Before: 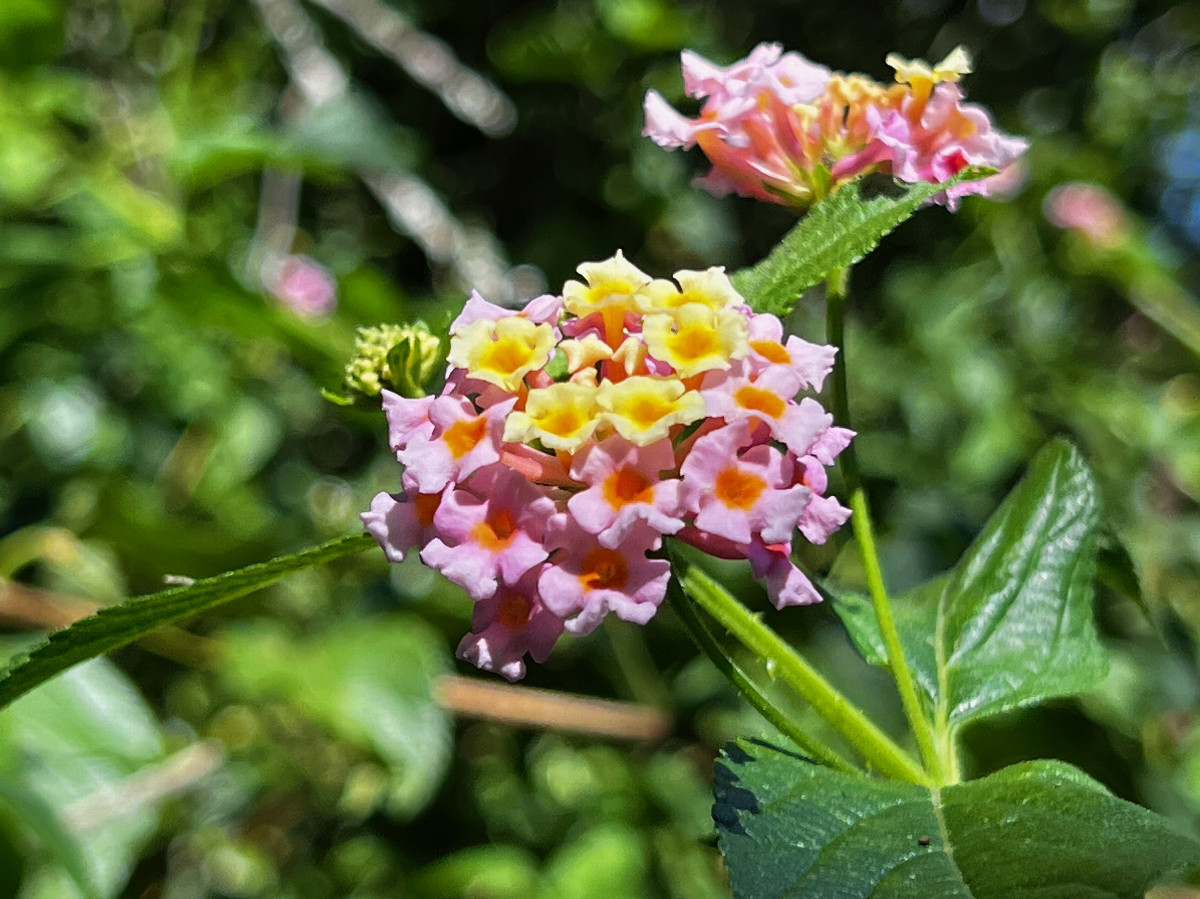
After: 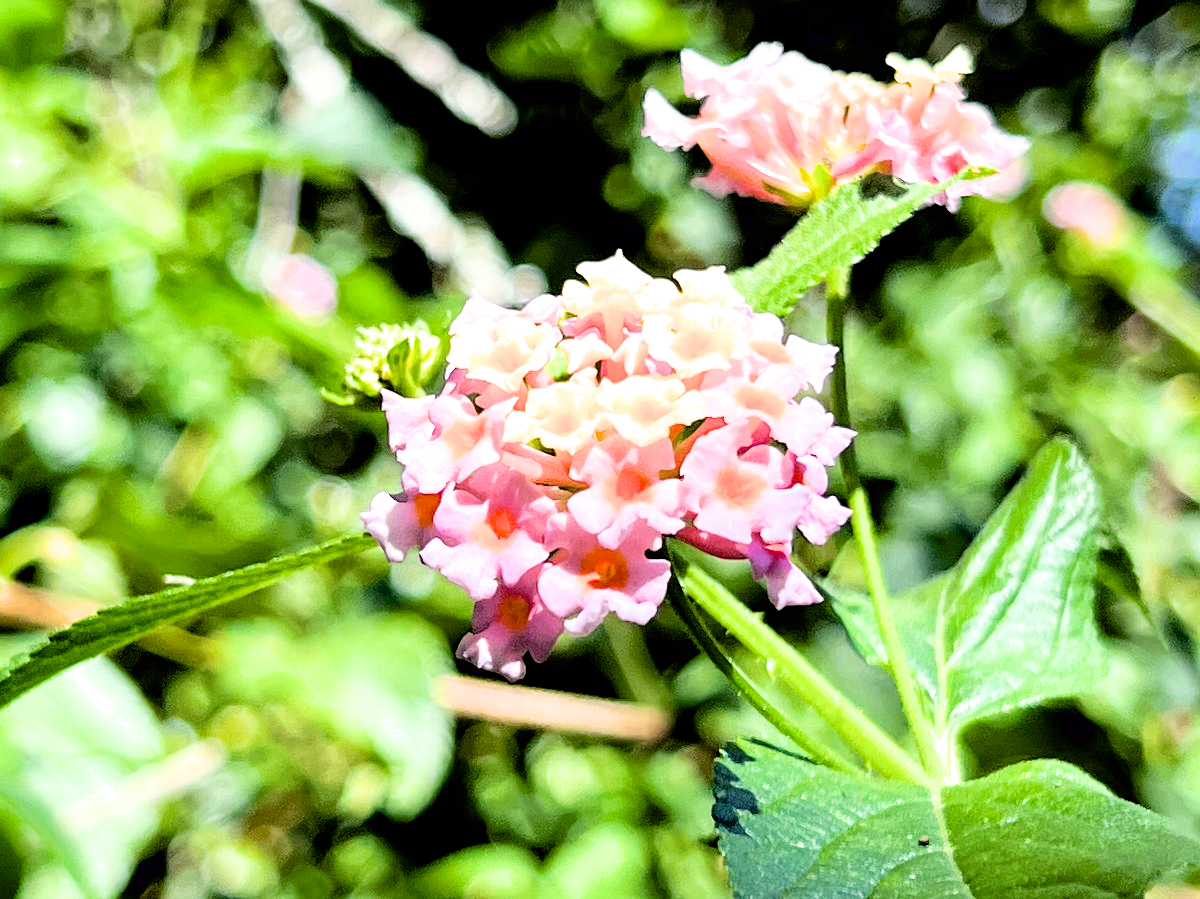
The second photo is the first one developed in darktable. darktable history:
exposure: black level correction 0.006, exposure 2.08 EV, compensate highlight preservation false
filmic rgb: black relative exposure -5.05 EV, white relative exposure 3.96 EV, threshold 2.95 EV, hardness 2.88, contrast 1.301, iterations of high-quality reconstruction 0, enable highlight reconstruction true
levels: mode automatic, levels [0.008, 0.318, 0.836]
